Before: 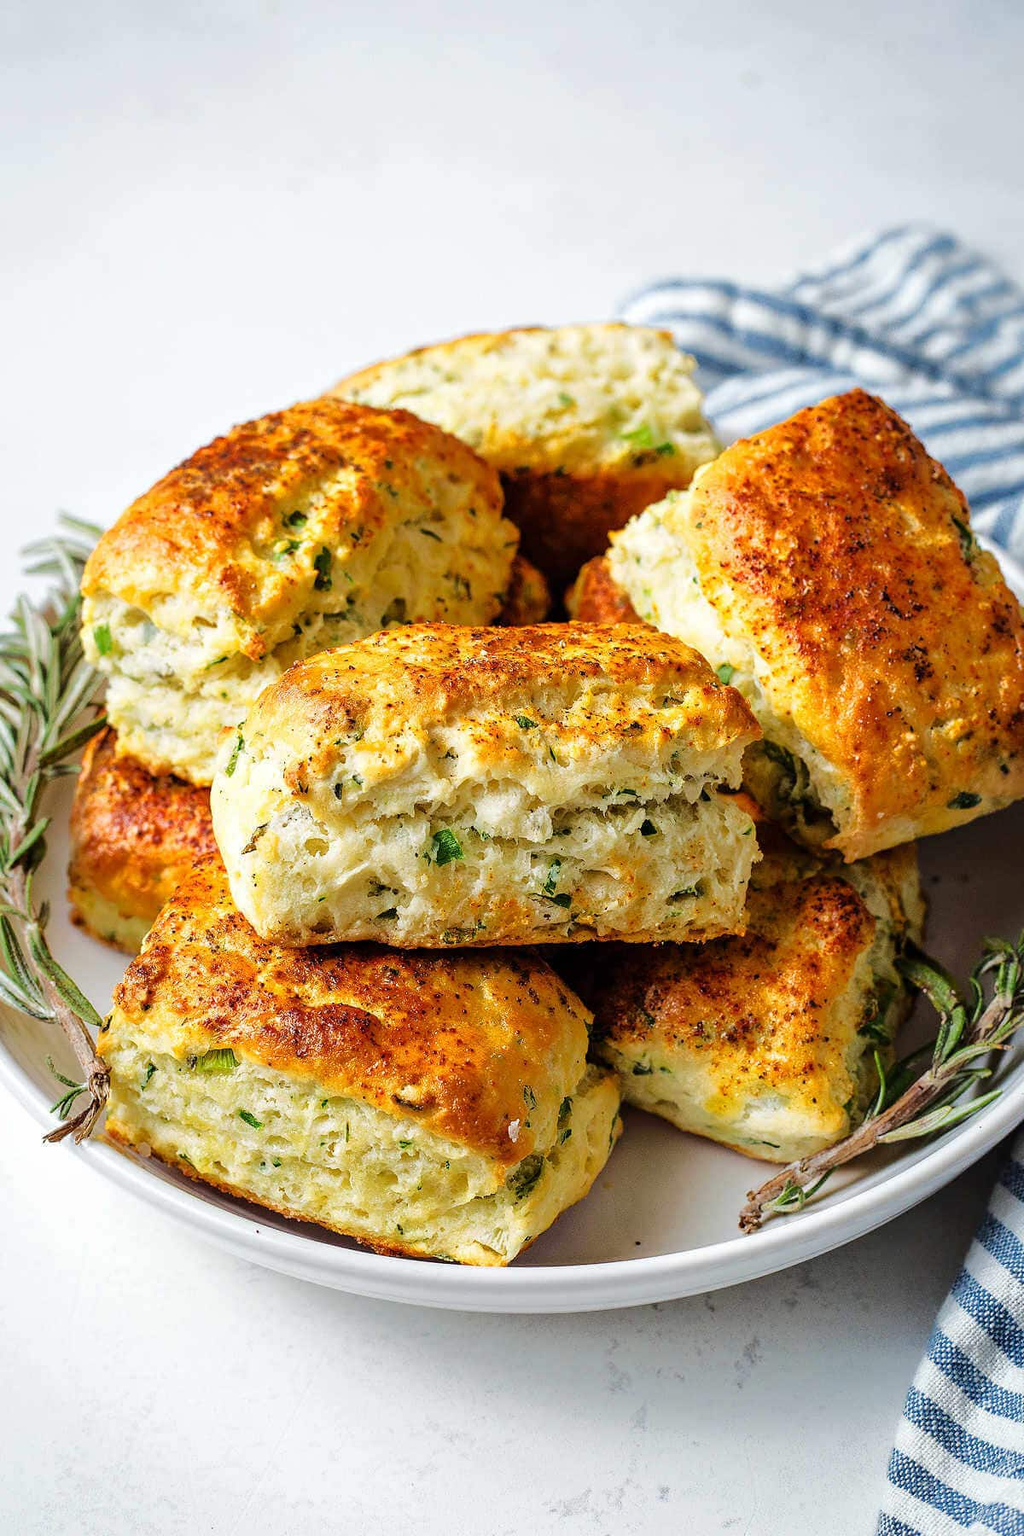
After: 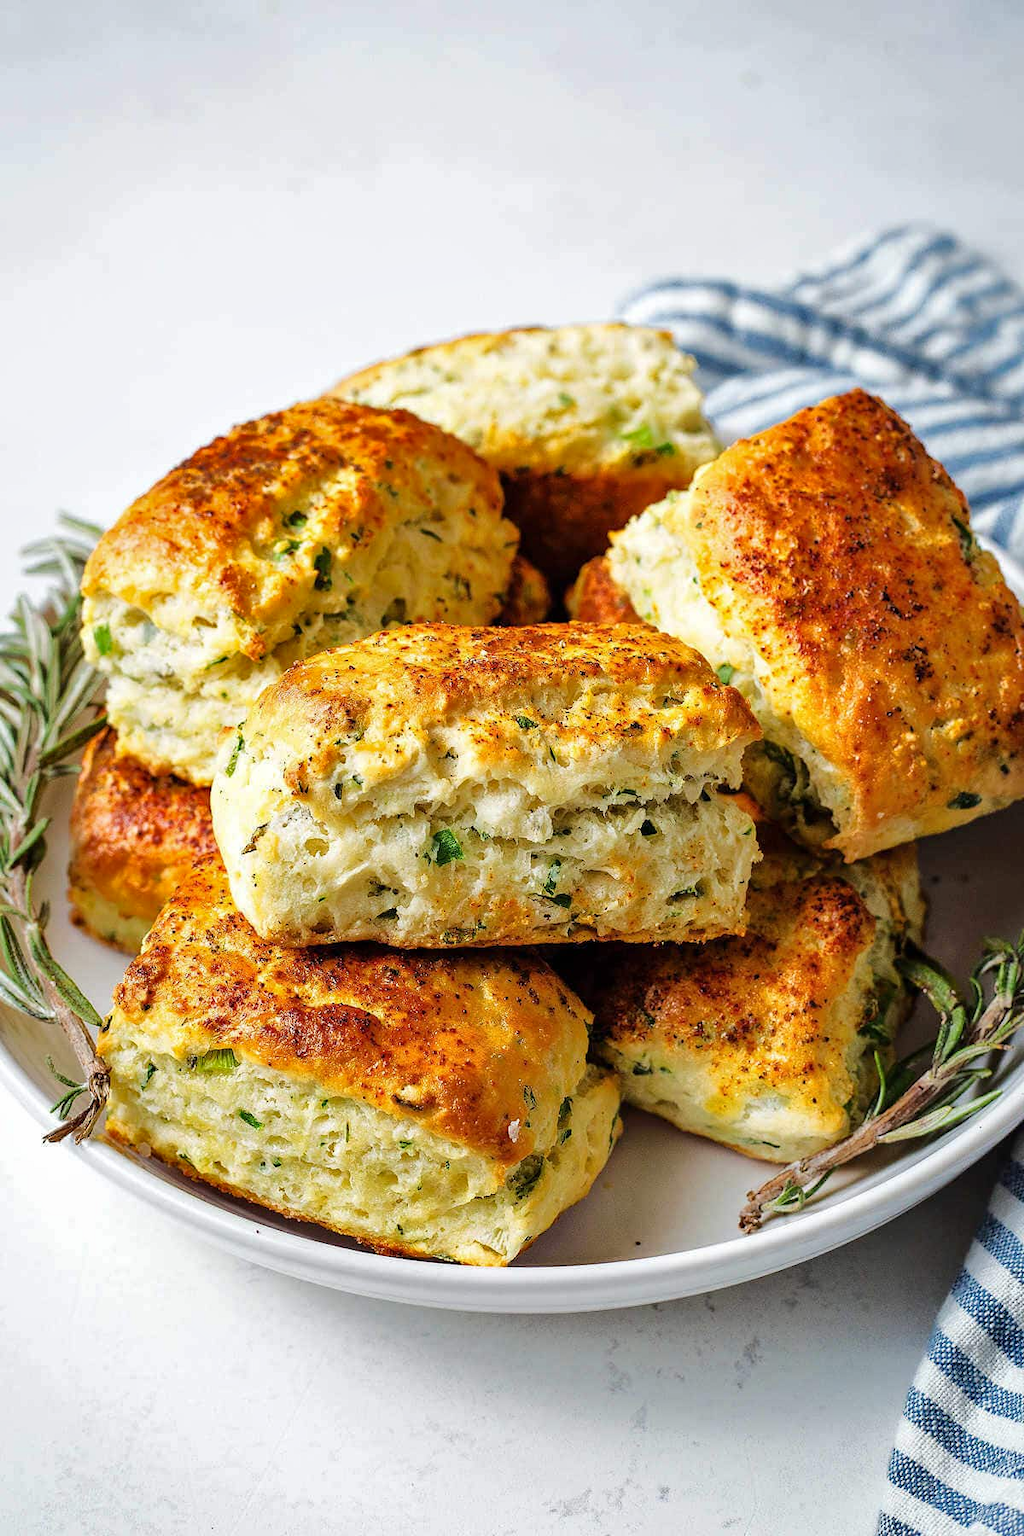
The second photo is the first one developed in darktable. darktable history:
shadows and highlights: shadows 29.59, highlights -30.27, low approximation 0.01, soften with gaussian
